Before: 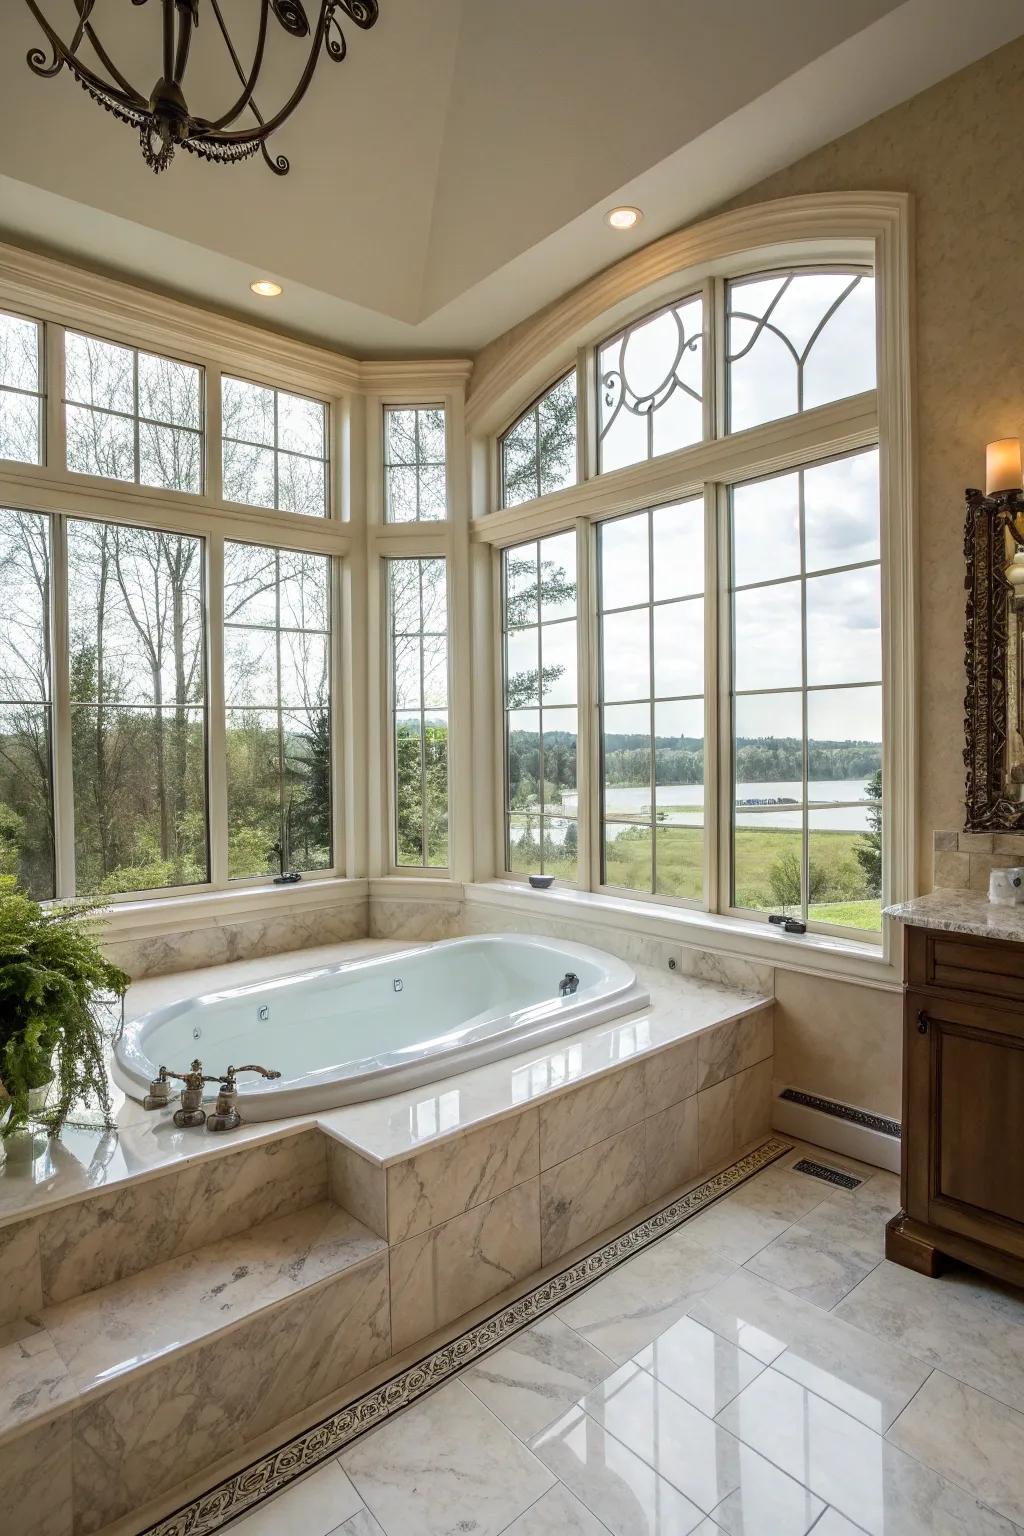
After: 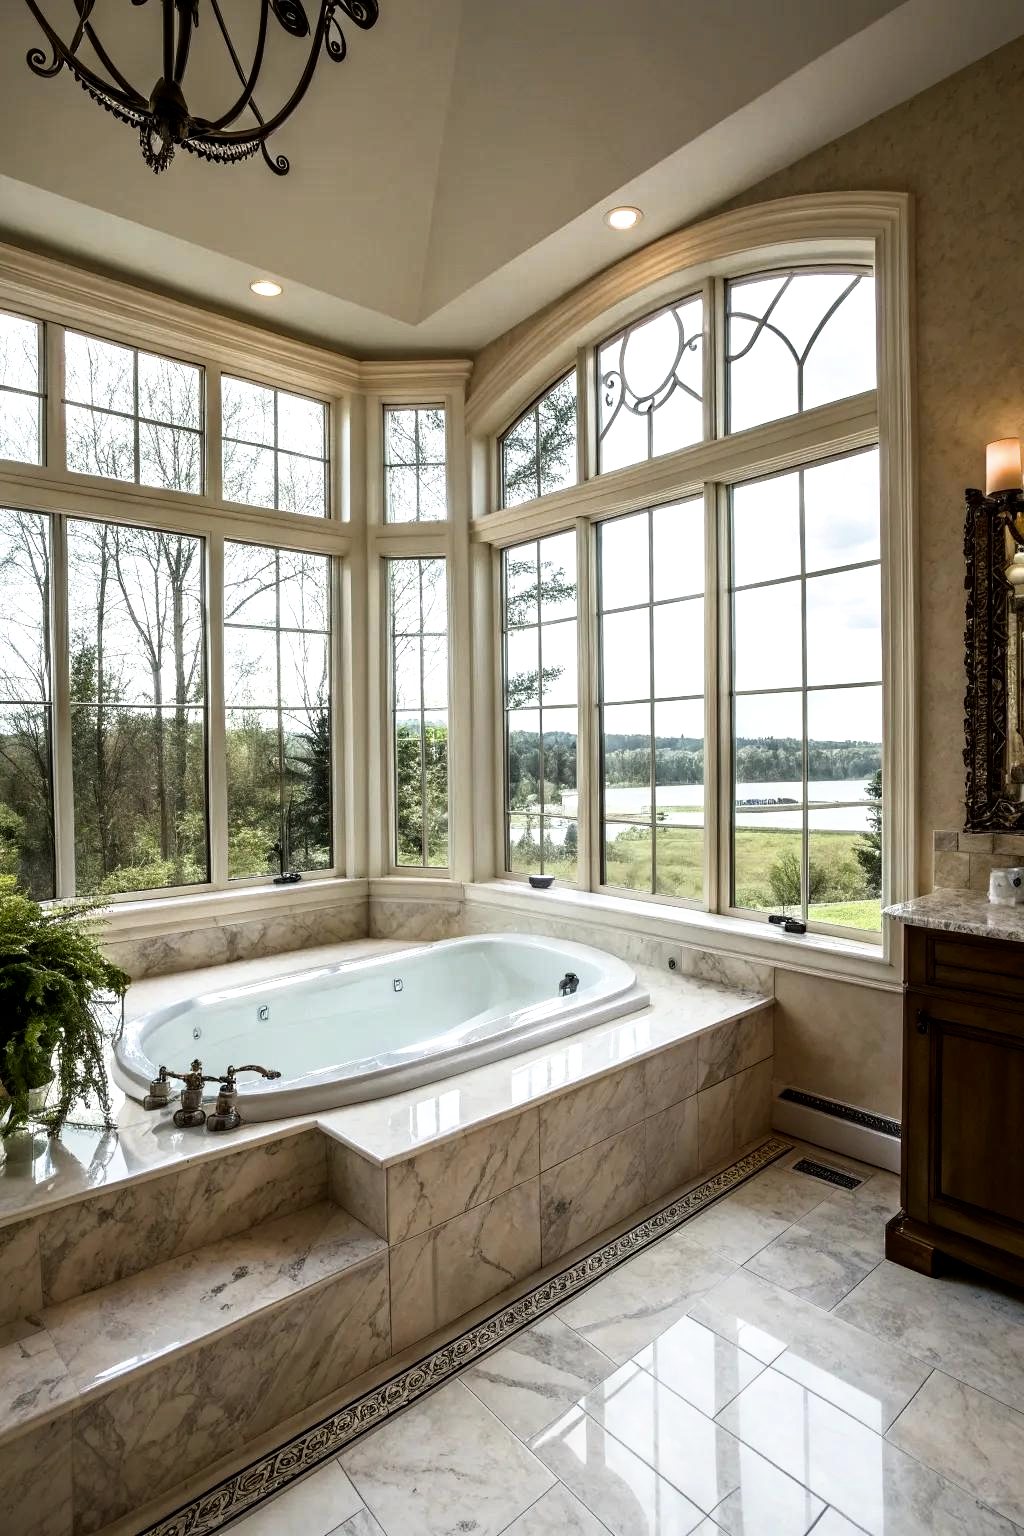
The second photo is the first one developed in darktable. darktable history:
filmic rgb: black relative exposure -8.01 EV, white relative exposure 2.2 EV, hardness 7
contrast brightness saturation: brightness -0.087
